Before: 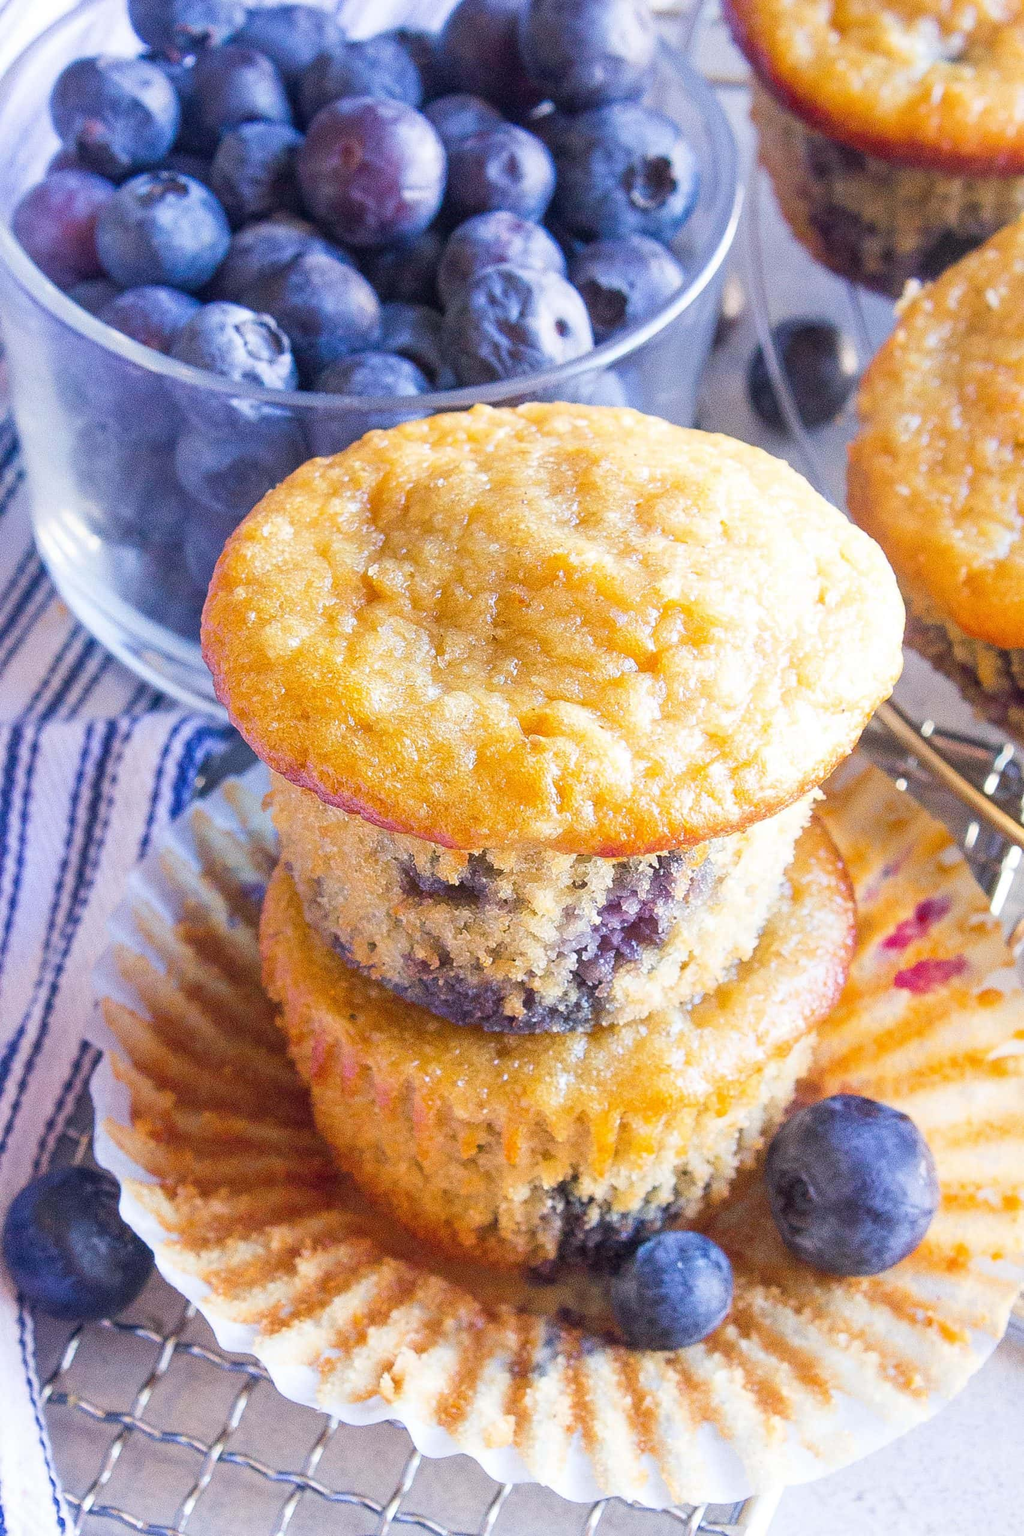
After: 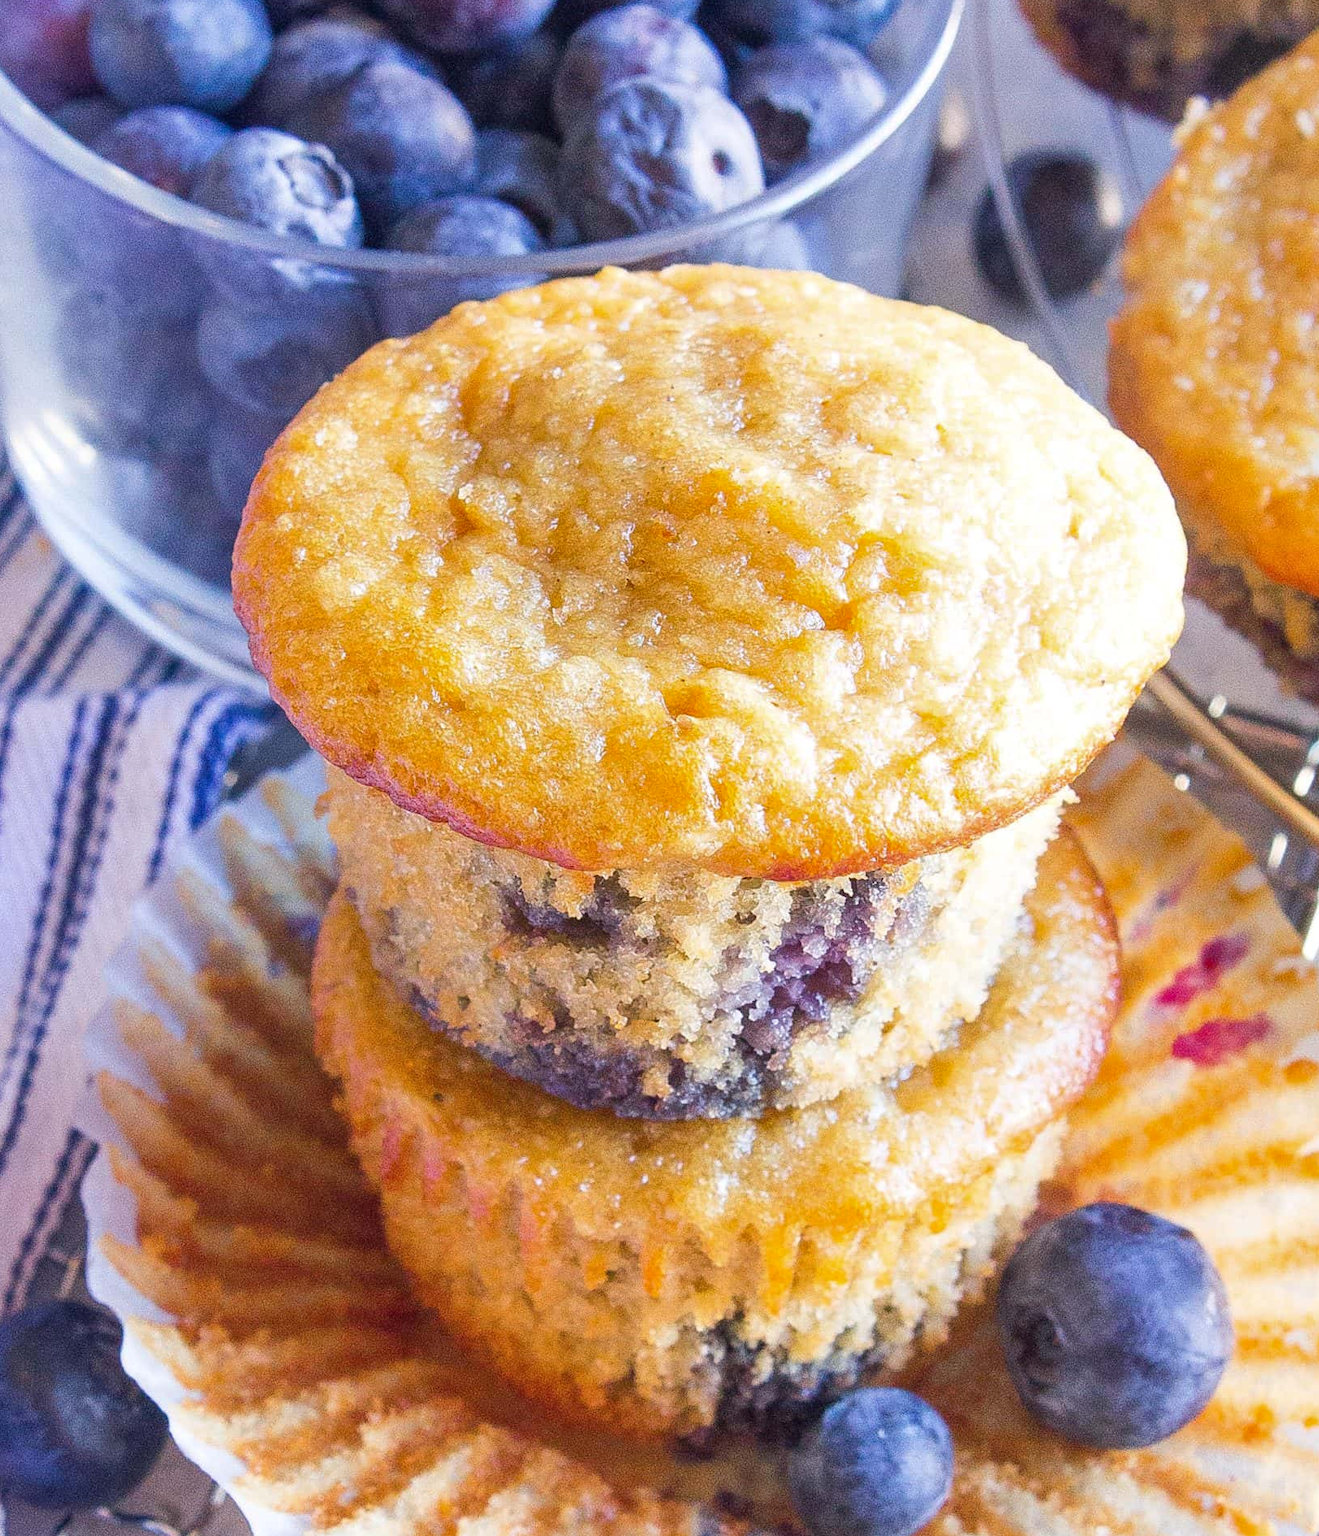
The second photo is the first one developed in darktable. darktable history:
shadows and highlights: shadows 37.67, highlights -26.69, soften with gaussian
tone equalizer: edges refinement/feathering 500, mask exposure compensation -1.57 EV, preserve details no
crop and rotate: left 2.946%, top 13.539%, right 2.031%, bottom 12.687%
